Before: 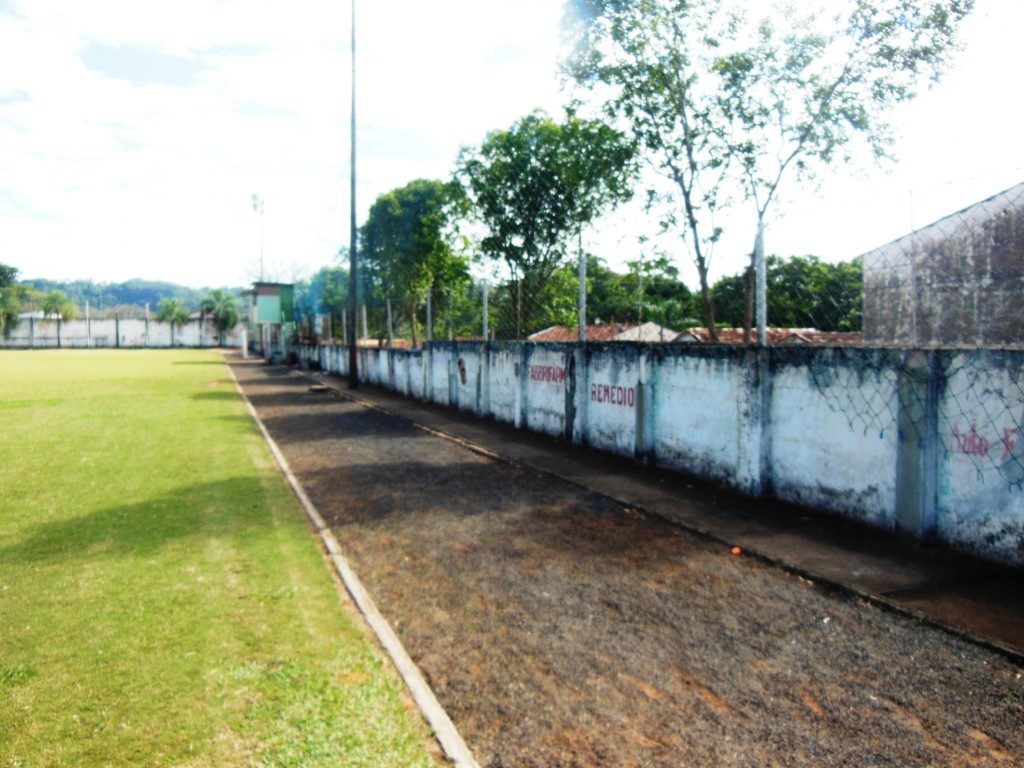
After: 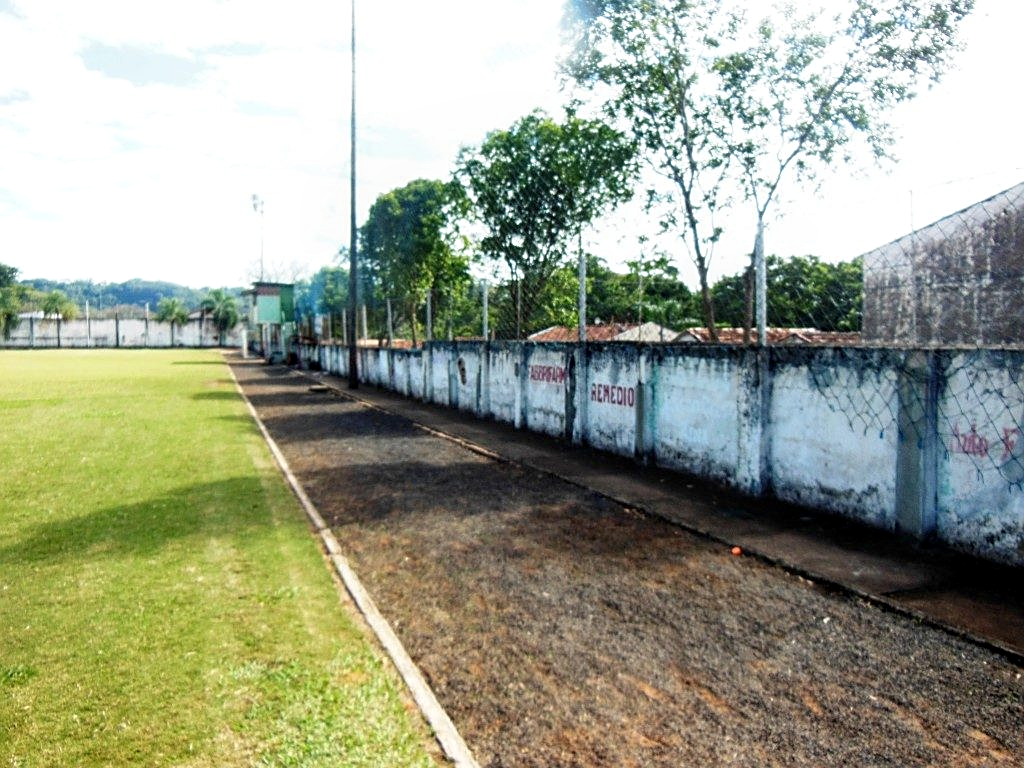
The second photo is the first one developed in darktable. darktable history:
sharpen: amount 0.494
local contrast: detail 130%
